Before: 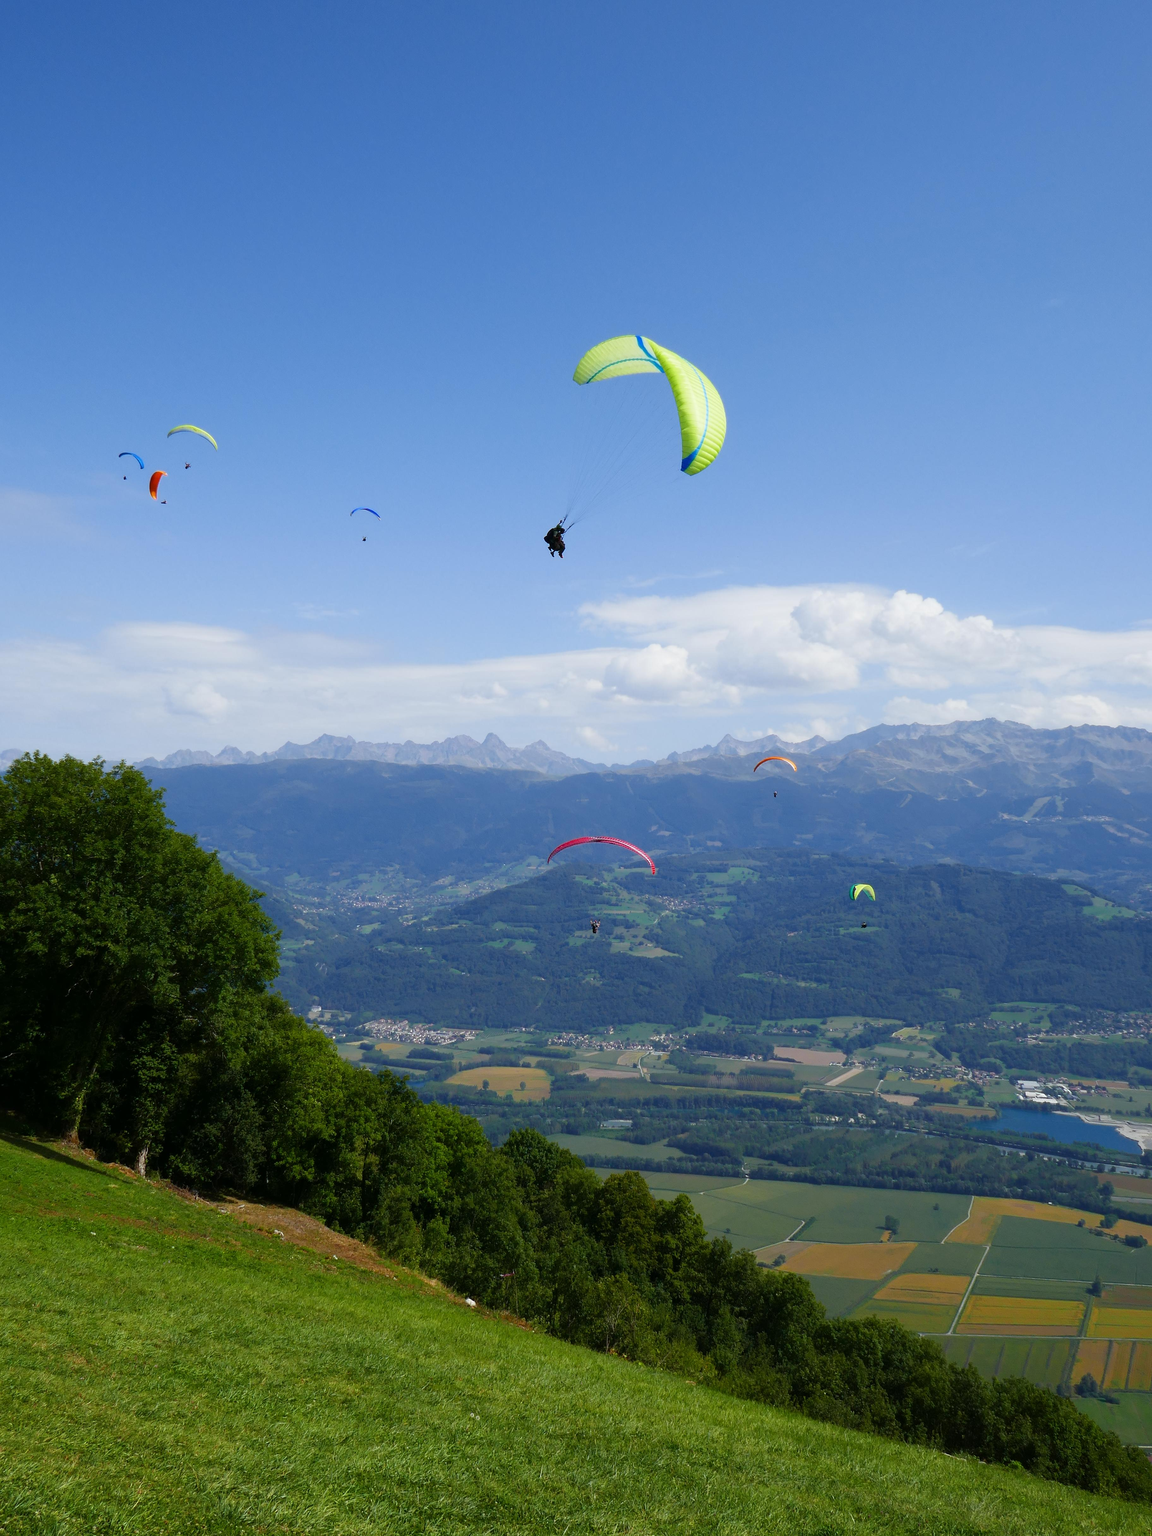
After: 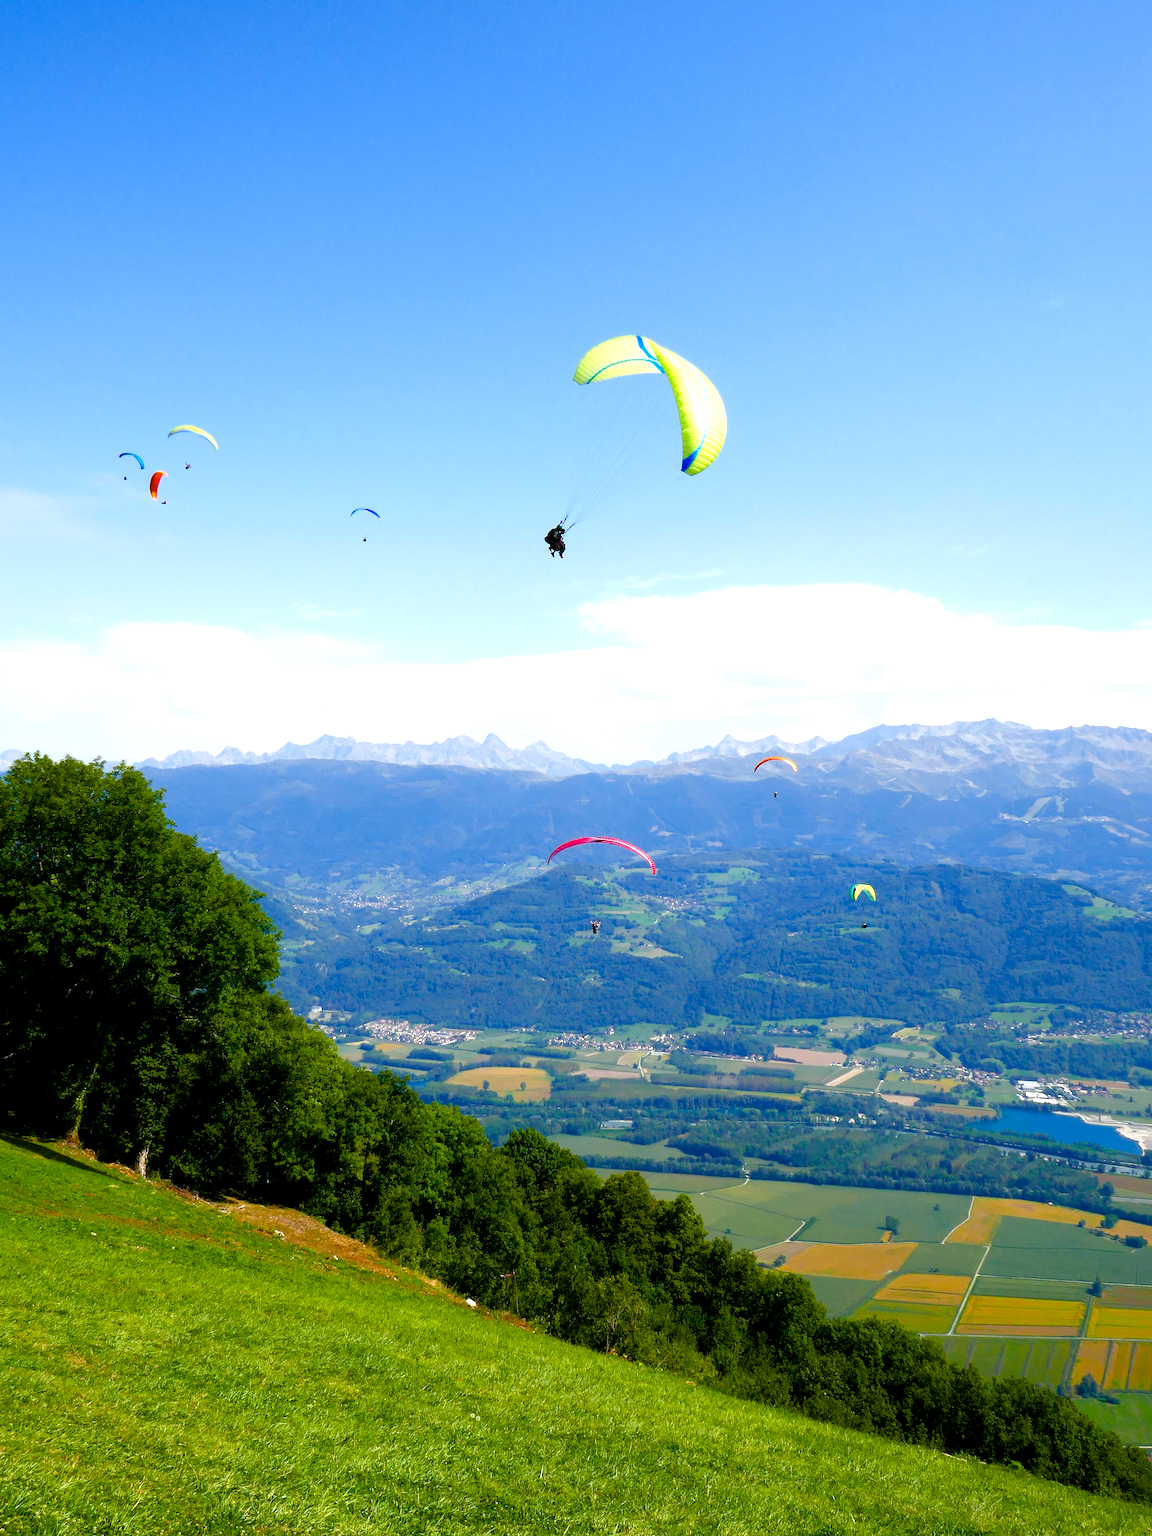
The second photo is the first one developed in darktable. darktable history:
exposure: black level correction 0.001, exposure 1 EV, compensate highlight preservation false
color balance rgb: shadows lift › chroma 1%, shadows lift › hue 240.84°, highlights gain › chroma 2%, highlights gain › hue 73.2°, global offset › luminance -0.5%, perceptual saturation grading › global saturation 20%, perceptual saturation grading › highlights -25%, perceptual saturation grading › shadows 50%, global vibrance 15%
